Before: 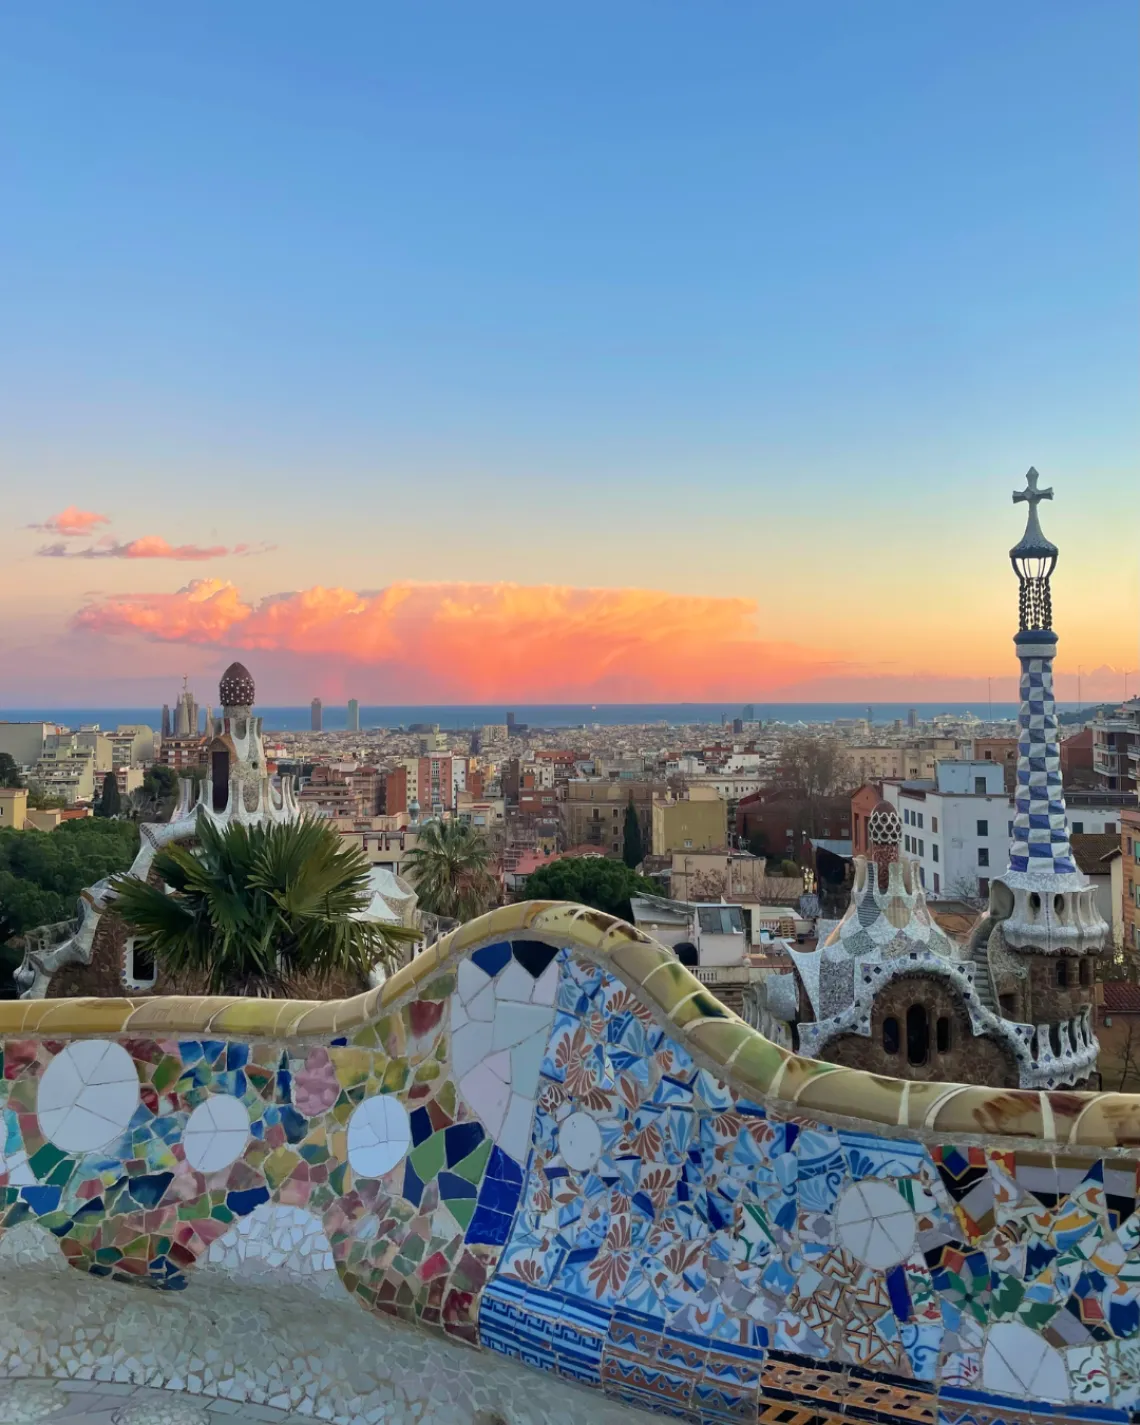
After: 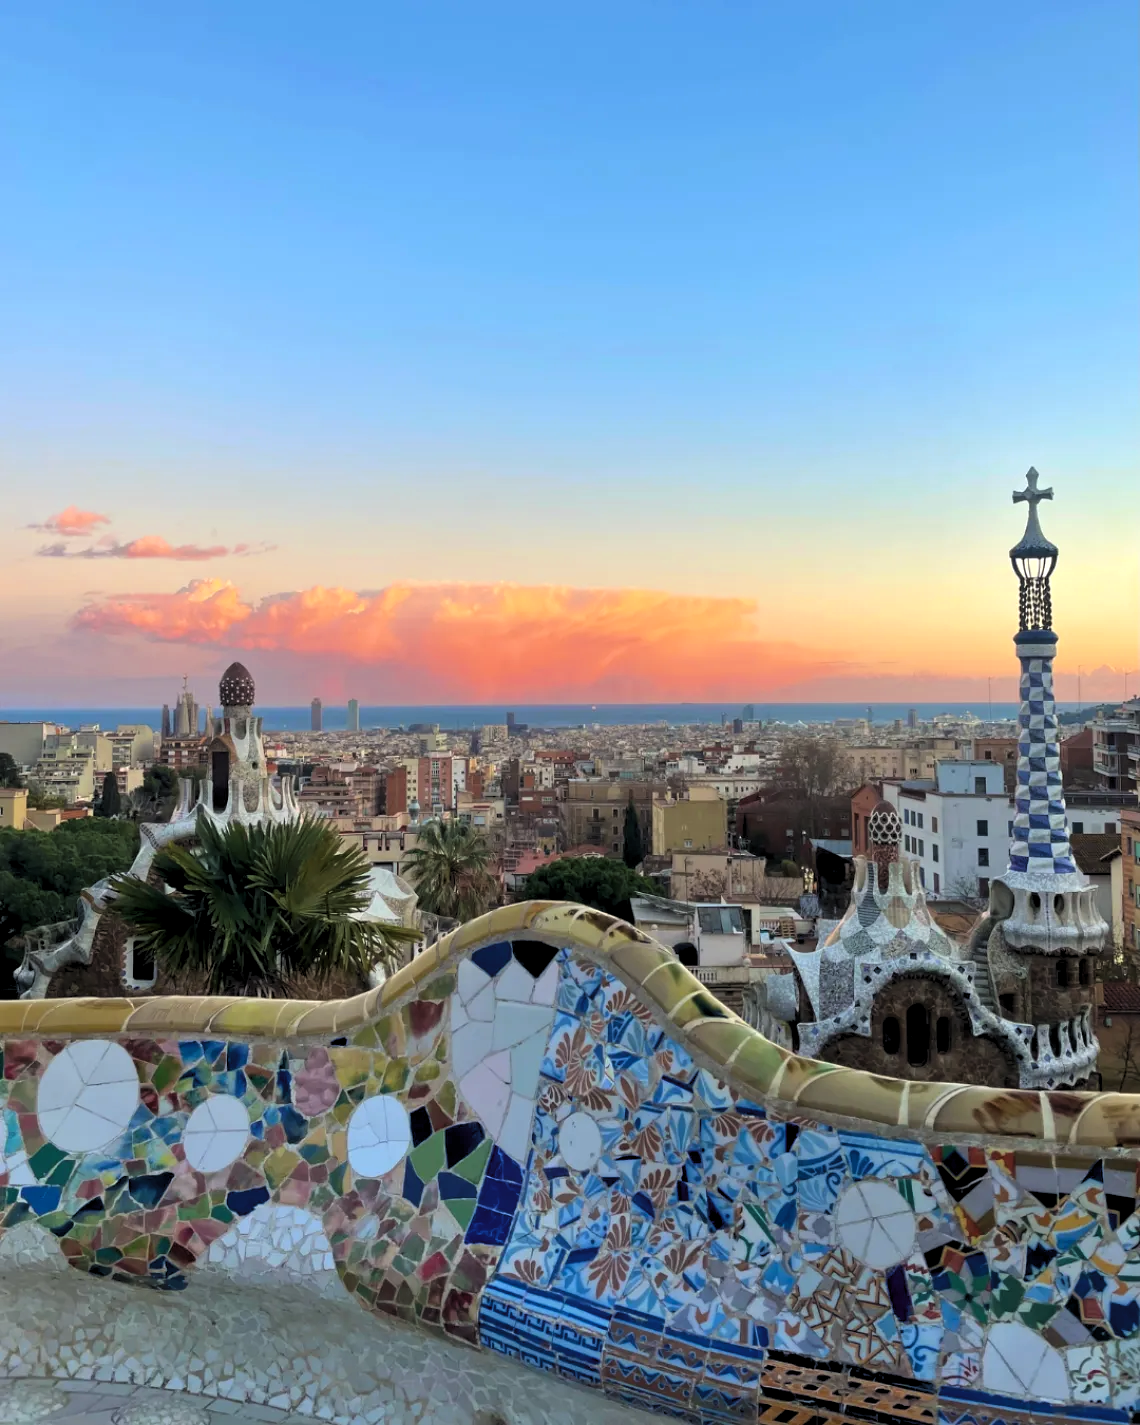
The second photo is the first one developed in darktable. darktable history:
exposure: compensate exposure bias true, compensate highlight preservation false
color zones: curves: ch0 [(0.068, 0.464) (0.25, 0.5) (0.48, 0.508) (0.75, 0.536) (0.886, 0.476) (0.967, 0.456)]; ch1 [(0.066, 0.456) (0.25, 0.5) (0.616, 0.508) (0.746, 0.56) (0.934, 0.444)]
levels: levels [0.062, 0.494, 0.925]
